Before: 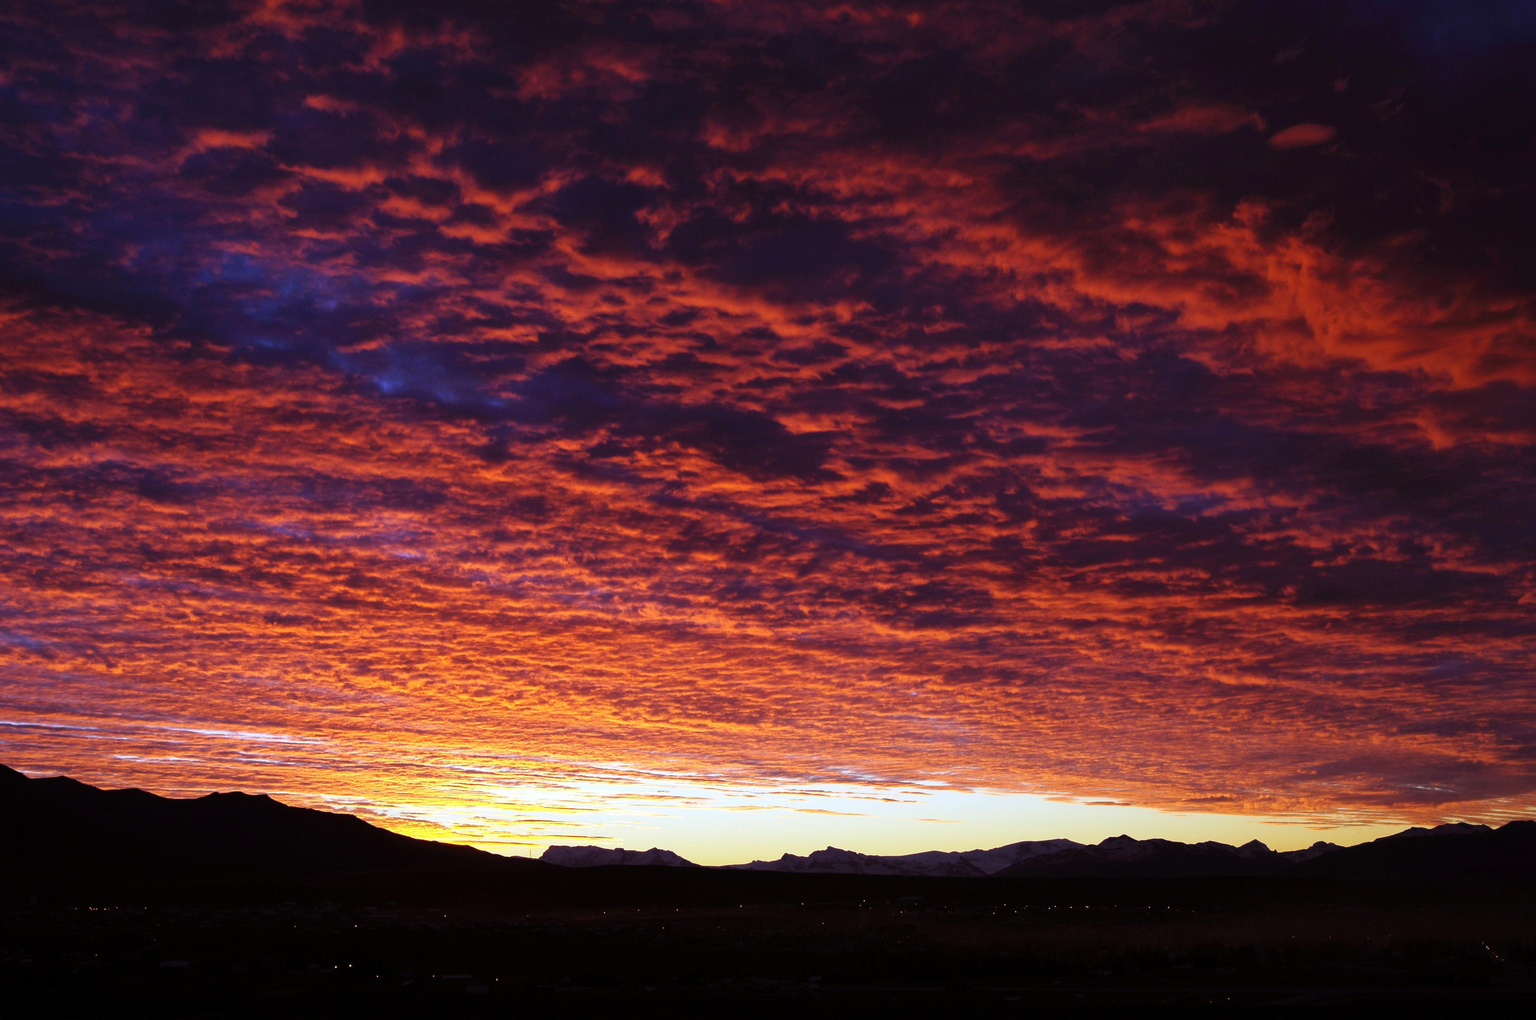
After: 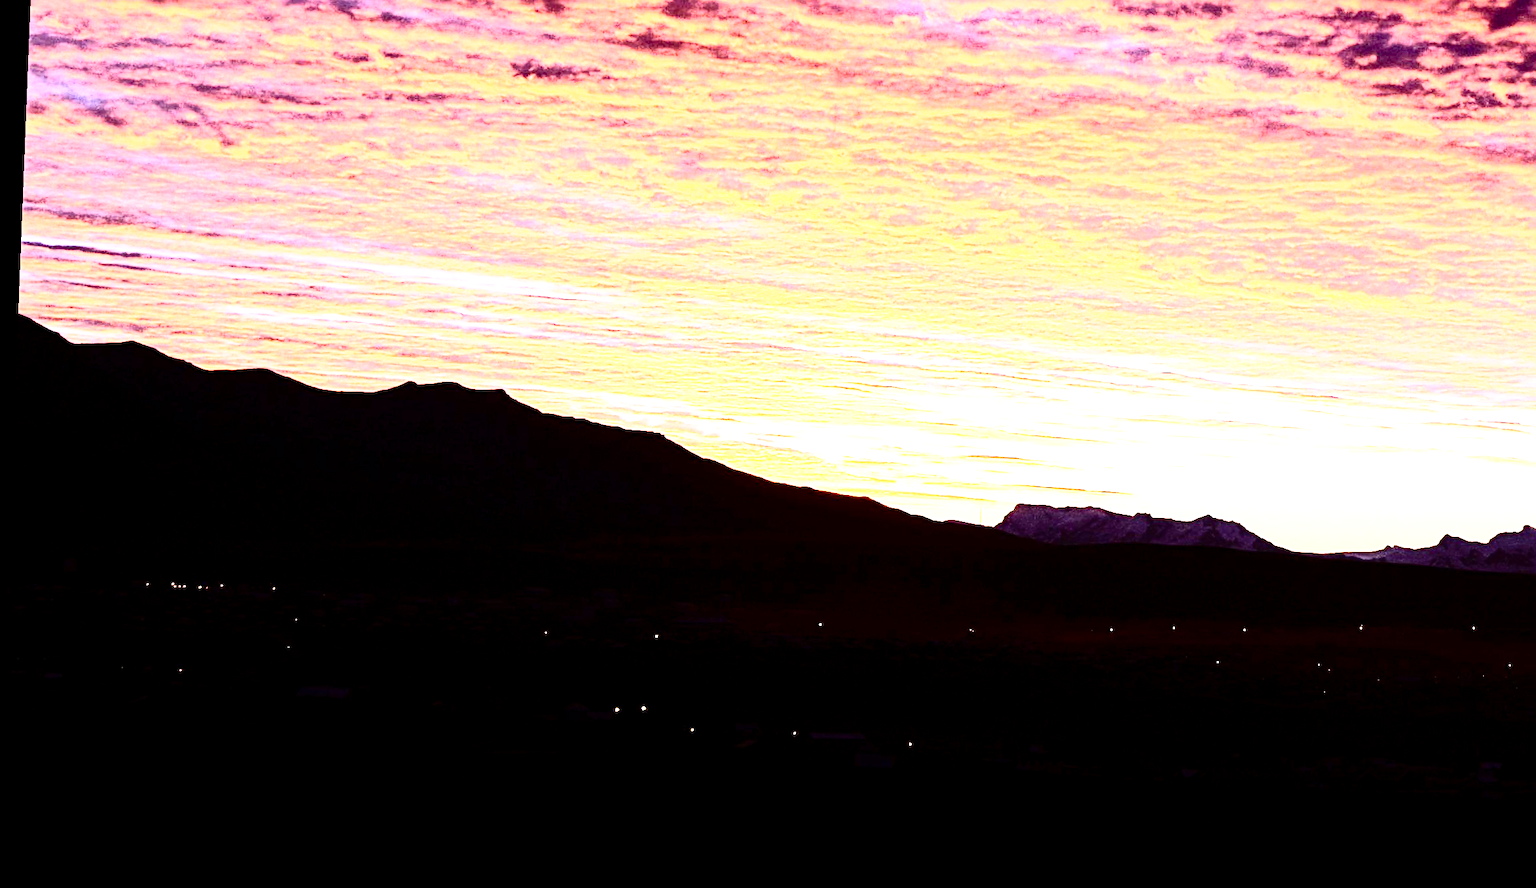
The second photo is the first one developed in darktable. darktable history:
sharpen: radius 4
exposure: black level correction 0.001, exposure 1.3 EV, compensate highlight preservation false
crop and rotate: top 54.778%, right 46.61%, bottom 0.159%
shadows and highlights: shadows 0, highlights 40
base curve: curves: ch0 [(0, 0) (0.028, 0.03) (0.121, 0.232) (0.46, 0.748) (0.859, 0.968) (1, 1)], preserve colors none
rotate and perspective: rotation 2.27°, automatic cropping off
contrast brightness saturation: contrast 0.5, saturation -0.1
